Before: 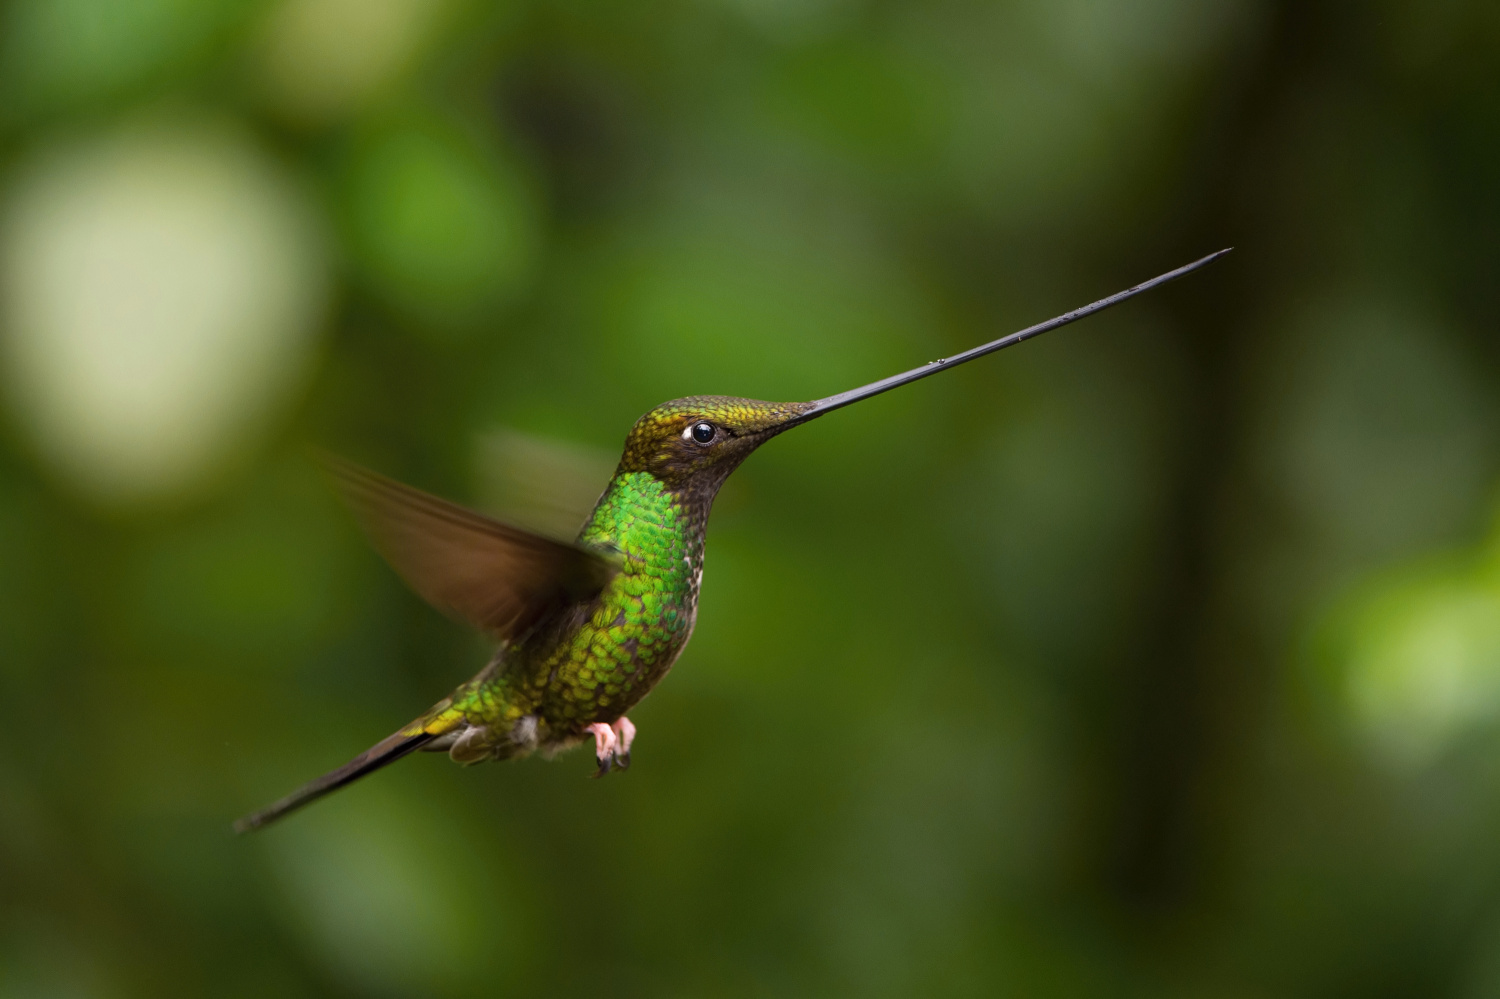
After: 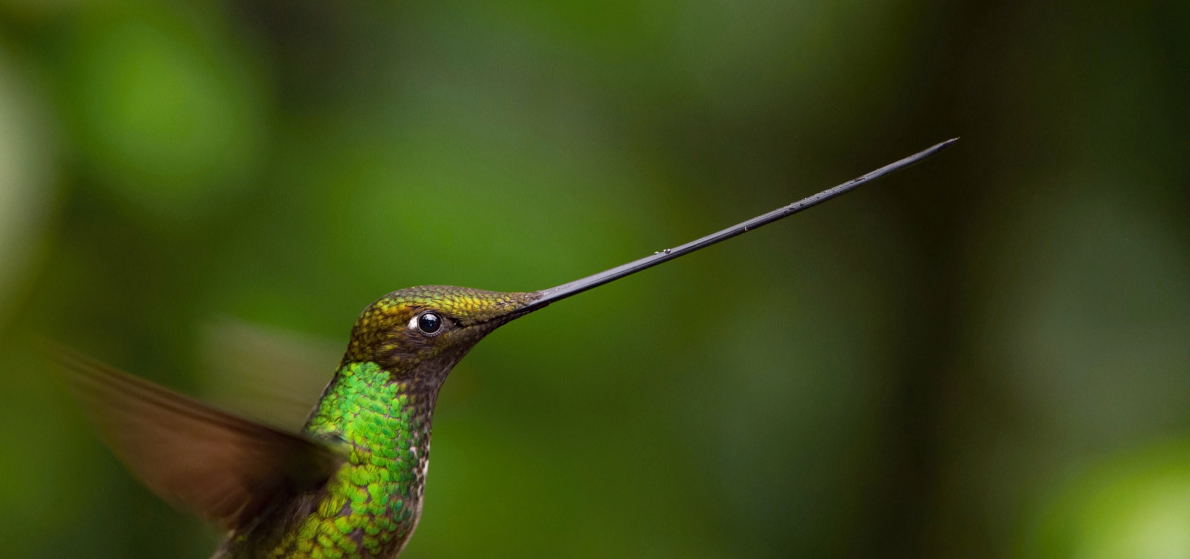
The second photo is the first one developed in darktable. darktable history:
crop: left 18.322%, top 11.075%, right 2.3%, bottom 32.933%
haze removal: compatibility mode true, adaptive false
